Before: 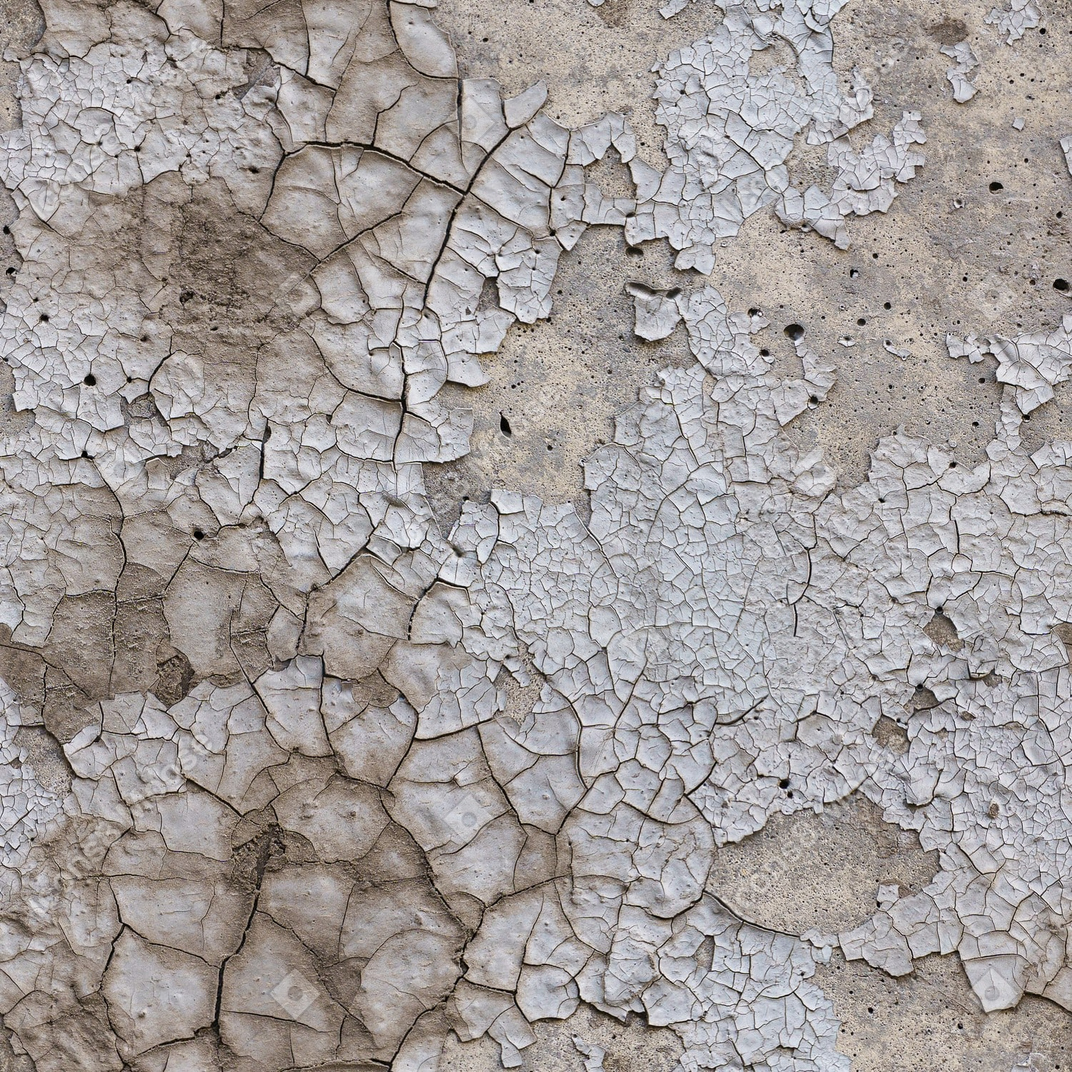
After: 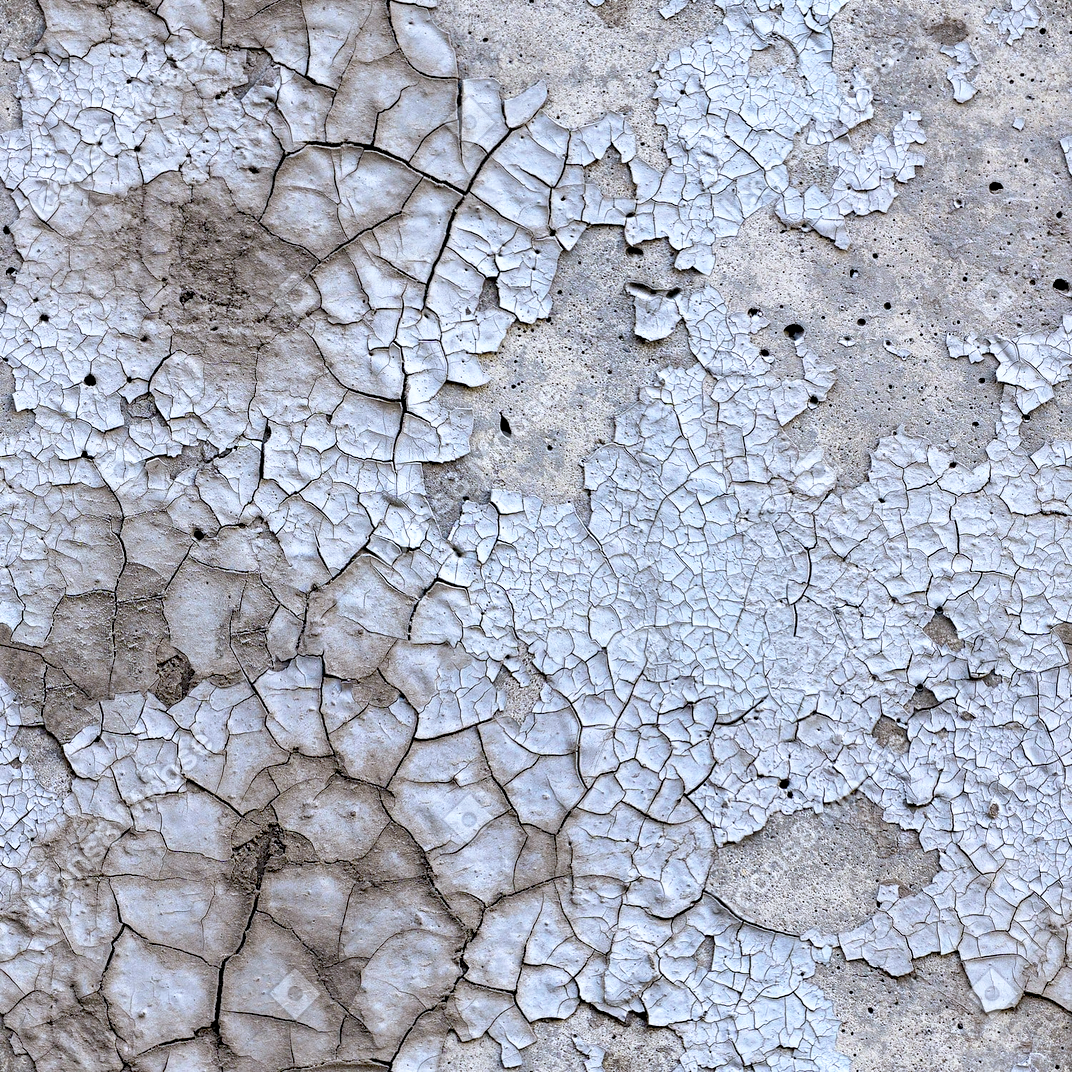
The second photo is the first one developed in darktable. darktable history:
rgb levels: levels [[0.01, 0.419, 0.839], [0, 0.5, 1], [0, 0.5, 1]]
color calibration: illuminant as shot in camera, x 0.369, y 0.376, temperature 4328.46 K, gamut compression 3
base curve: curves: ch0 [(0.017, 0) (0.425, 0.441) (0.844, 0.933) (1, 1)], preserve colors none
